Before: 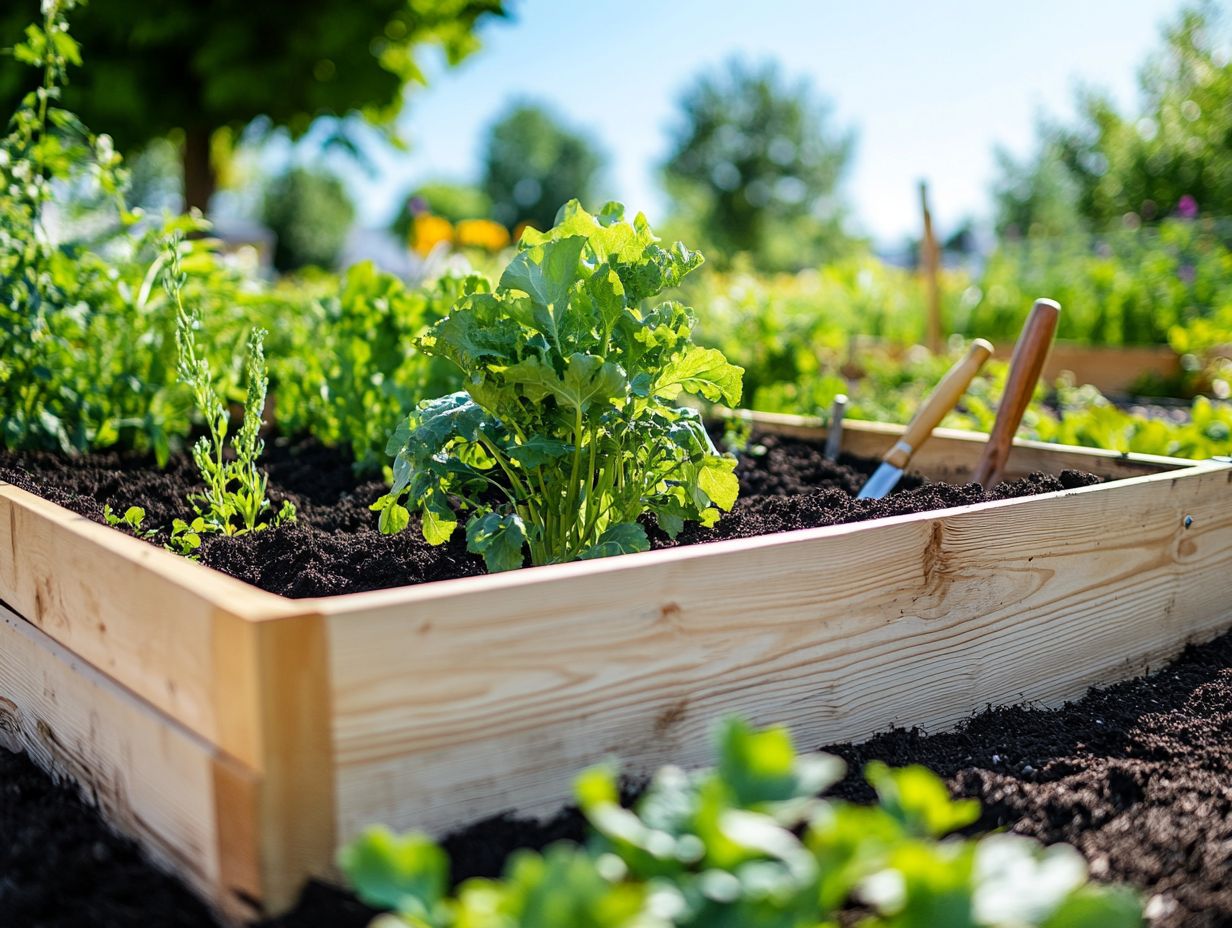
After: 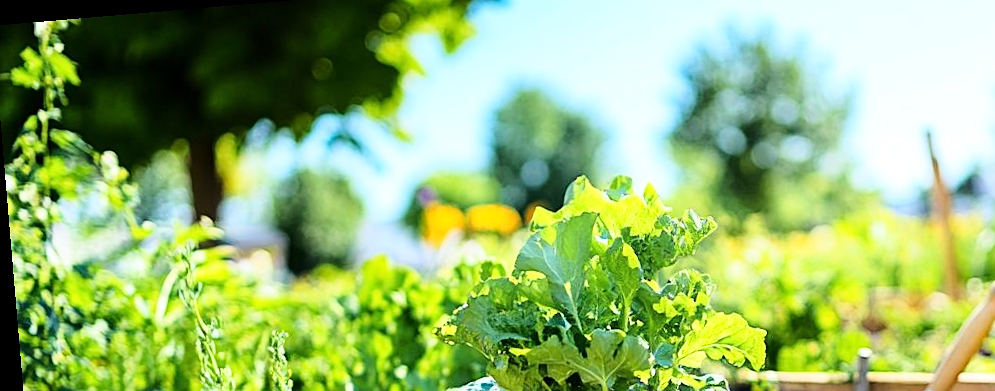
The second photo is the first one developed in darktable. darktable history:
sharpen: on, module defaults
rotate and perspective: rotation -4.86°, automatic cropping off
base curve: curves: ch0 [(0, 0) (0.028, 0.03) (0.121, 0.232) (0.46, 0.748) (0.859, 0.968) (1, 1)]
crop: left 0.579%, top 7.627%, right 23.167%, bottom 54.275%
